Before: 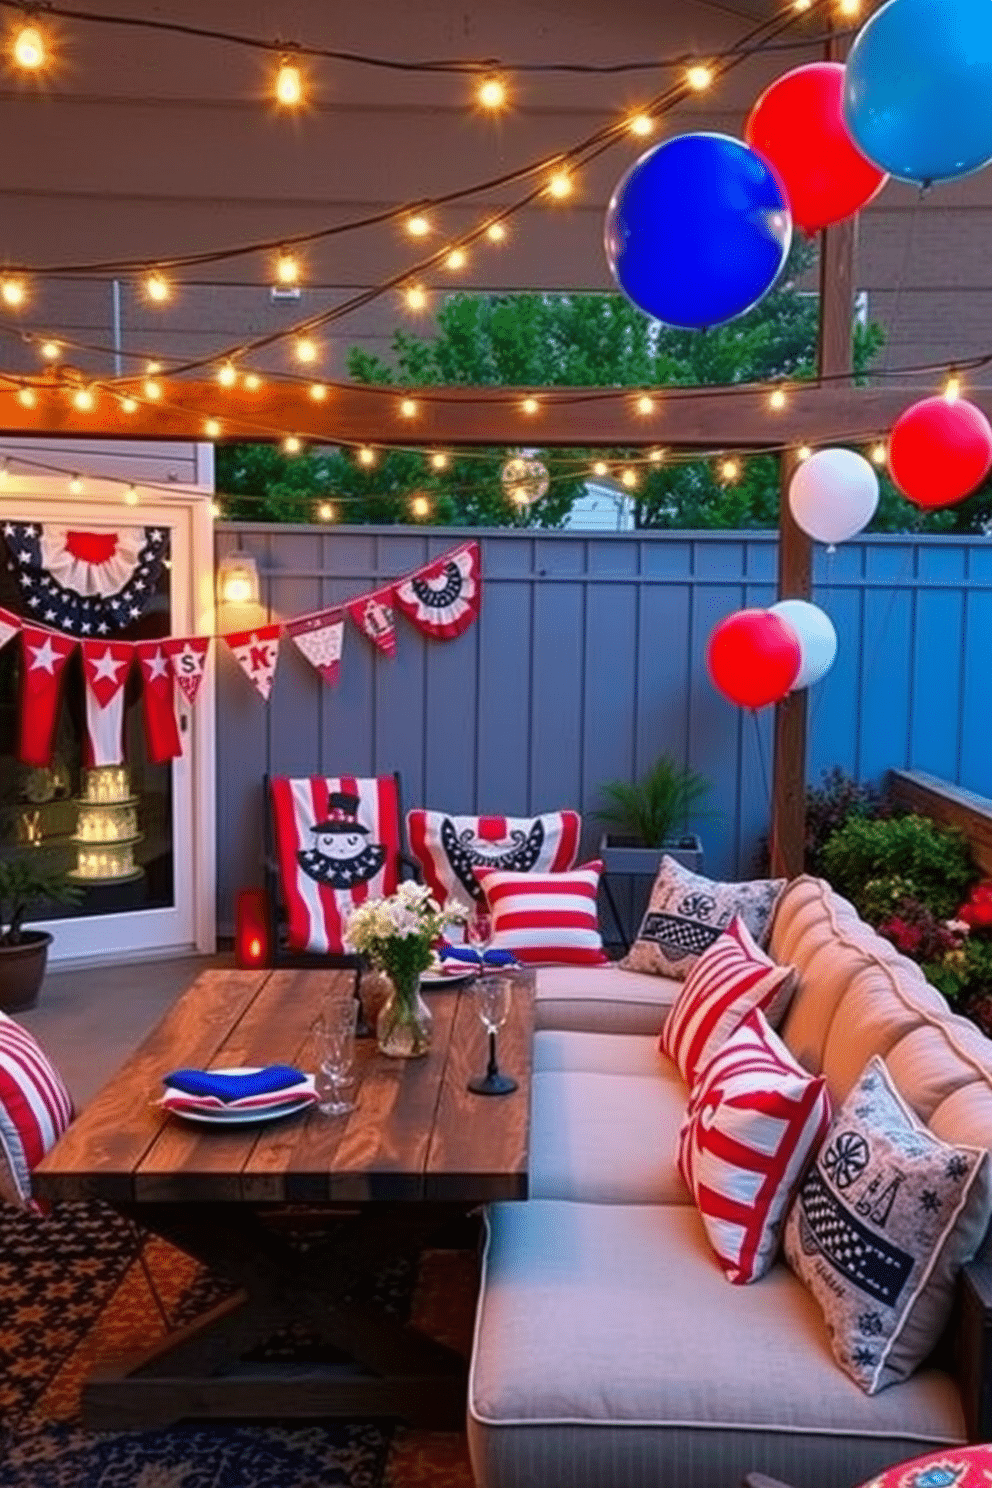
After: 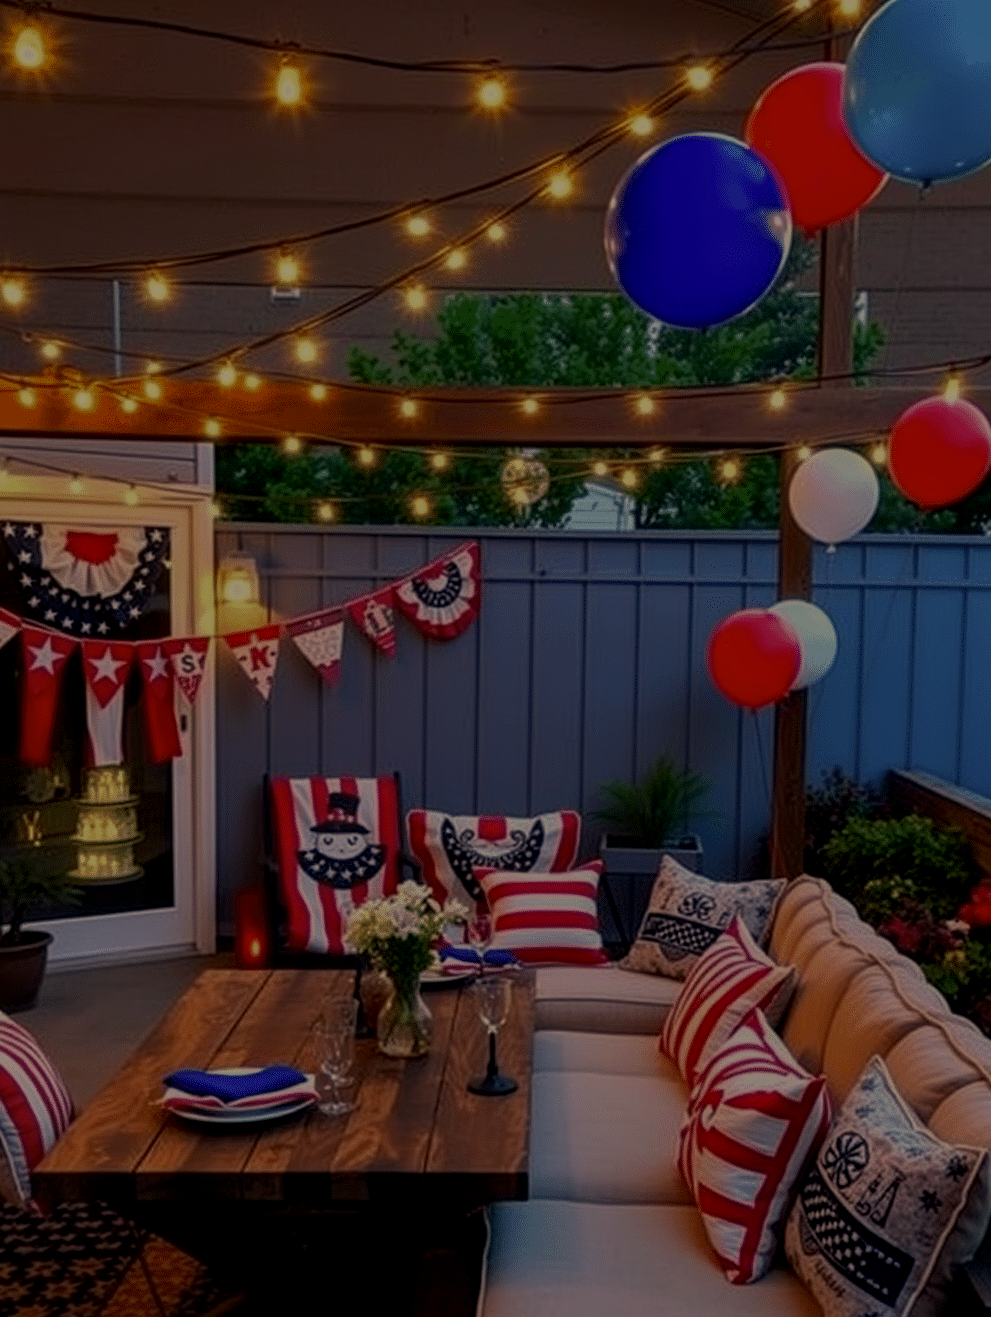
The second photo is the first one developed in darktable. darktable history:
color correction: highlights a* 2.72, highlights b* 22.8
local contrast: highlights 0%, shadows 0%, detail 133%
exposure: exposure -2.002 EV, compensate highlight preservation false
crop and rotate: top 0%, bottom 11.49%
